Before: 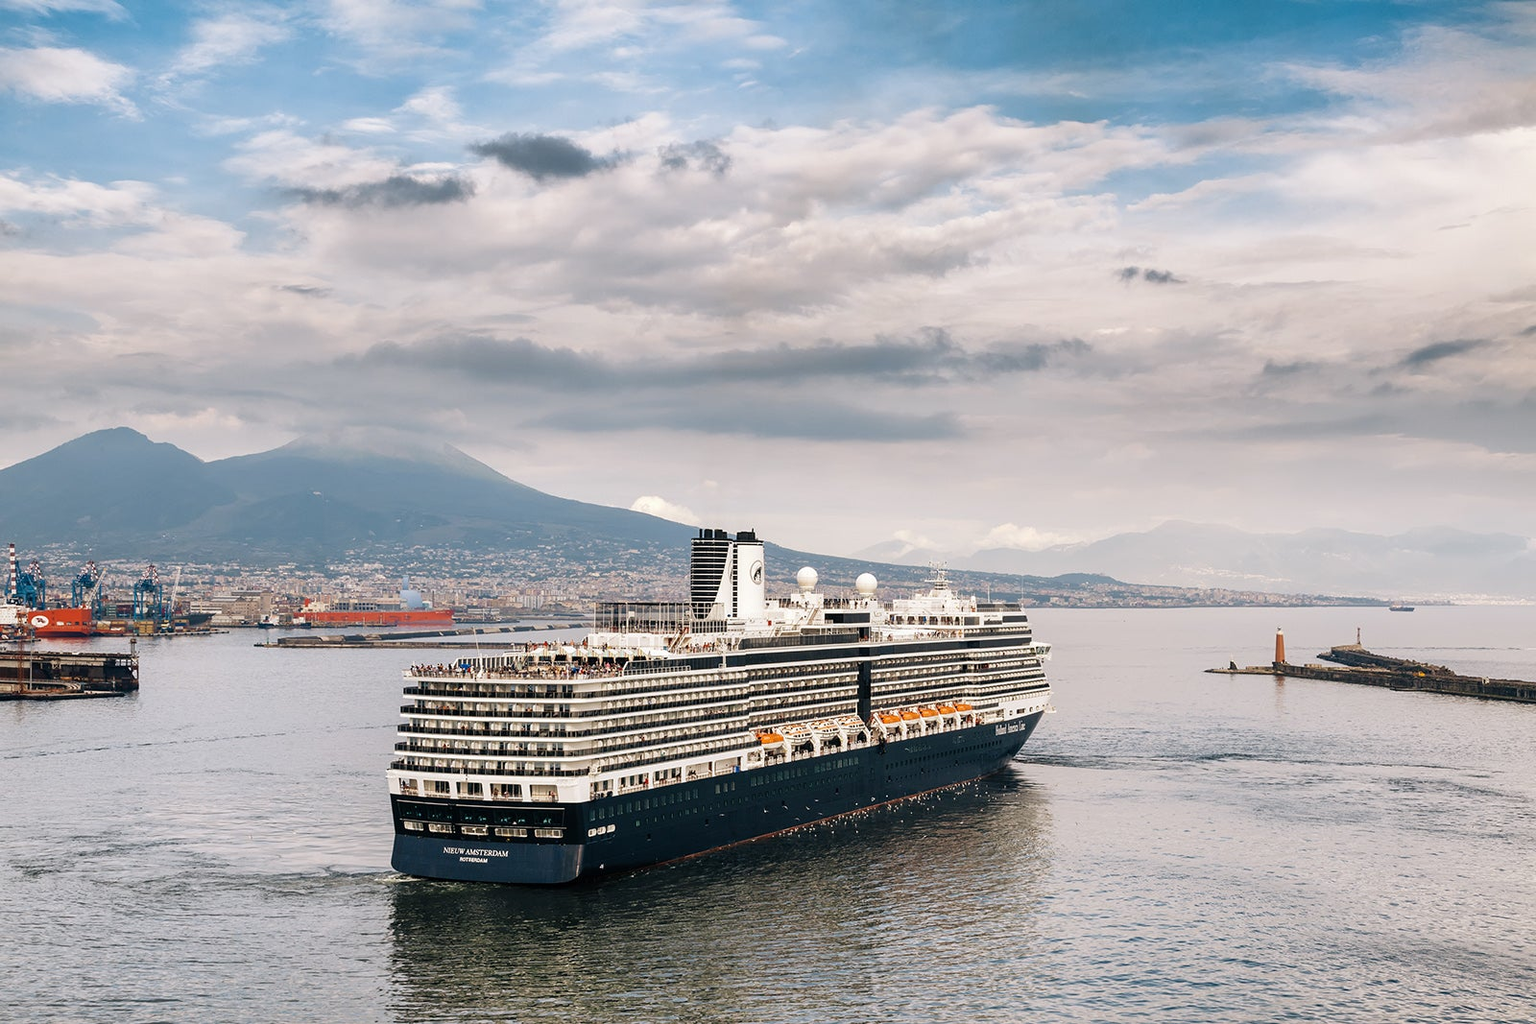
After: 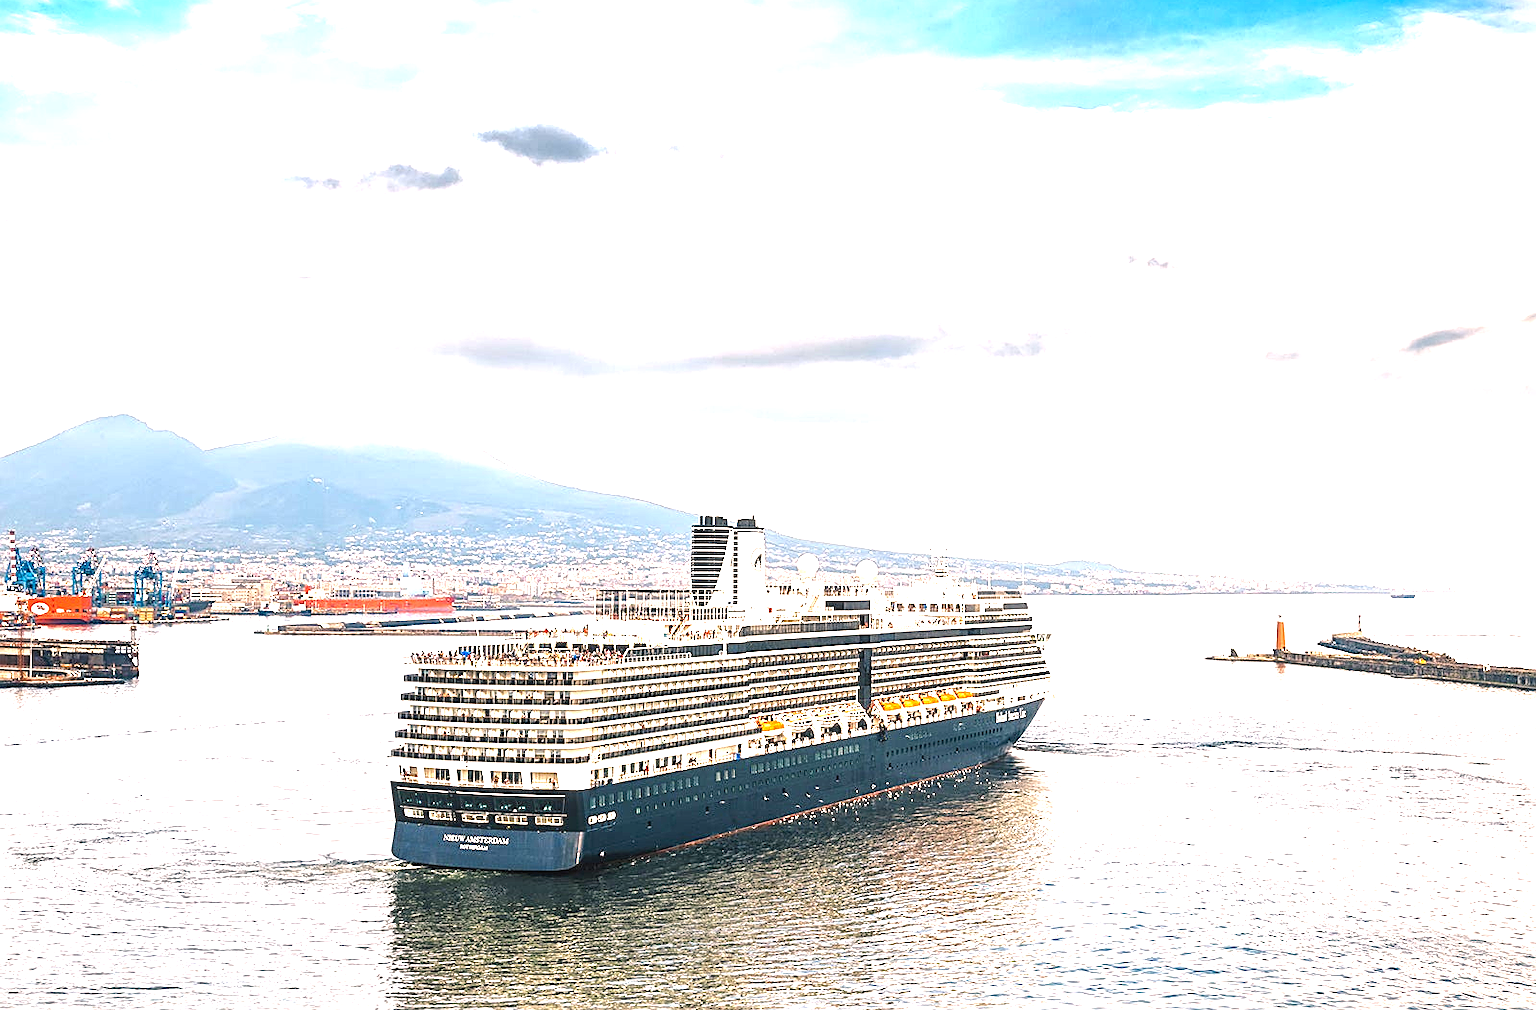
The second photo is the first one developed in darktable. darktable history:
exposure: black level correction 0, exposure 1.699 EV, compensate highlight preservation false
color balance rgb: shadows lift › luminance -9.559%, highlights gain › chroma 2.022%, highlights gain › hue 45.4°, linear chroma grading › global chroma 14.651%, perceptual saturation grading › global saturation 0.633%
local contrast: on, module defaults
crop: top 1.342%, right 0.001%
tone equalizer: edges refinement/feathering 500, mask exposure compensation -1.57 EV, preserve details no
sharpen: on, module defaults
